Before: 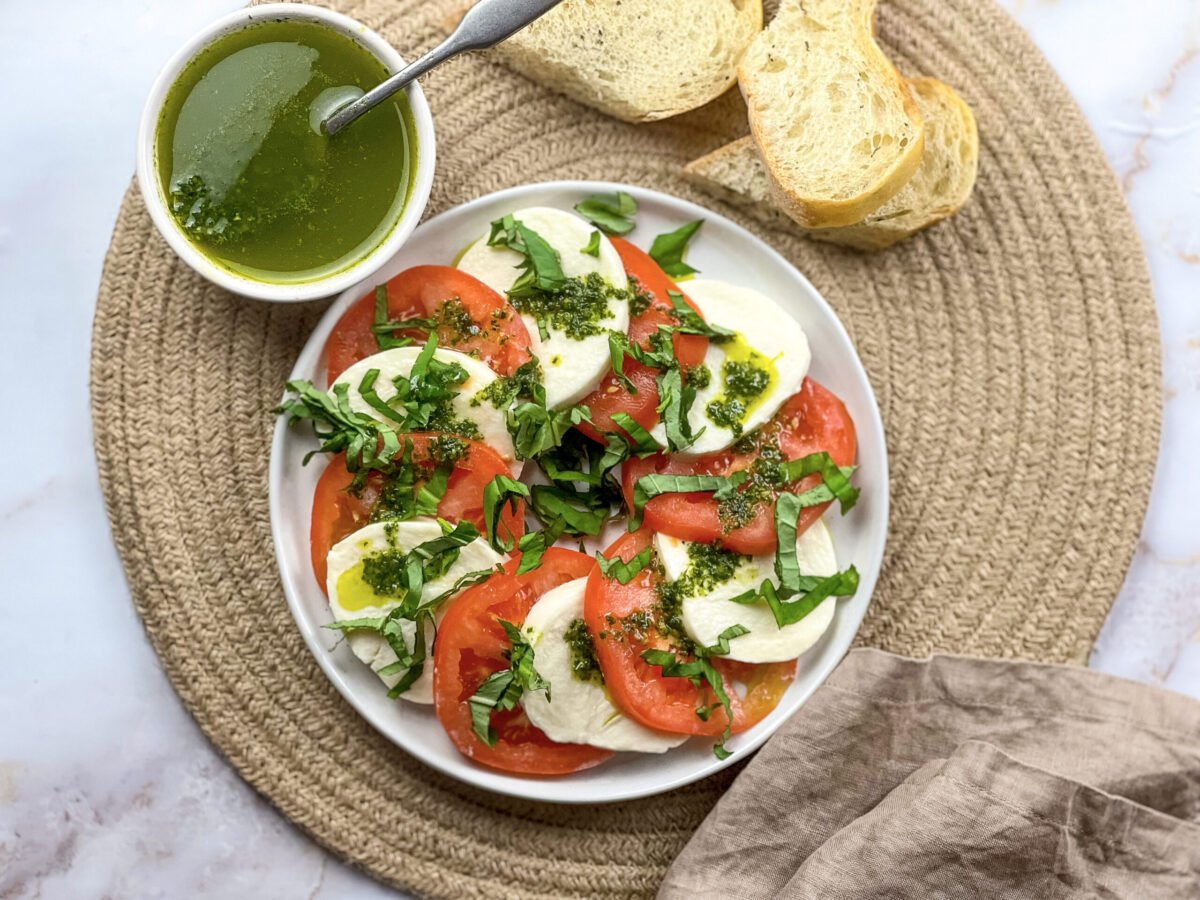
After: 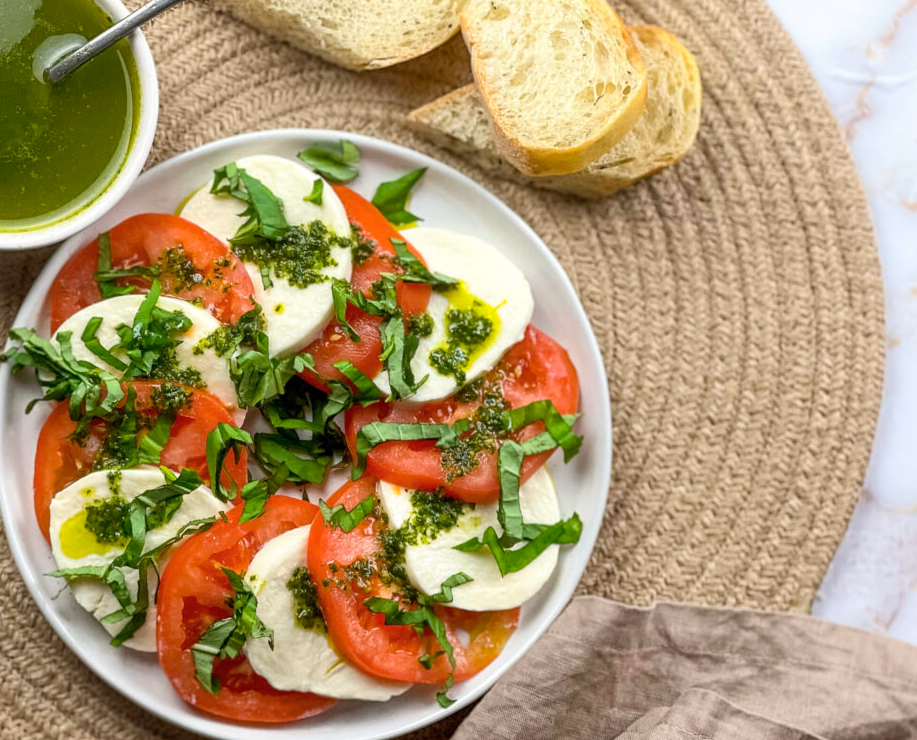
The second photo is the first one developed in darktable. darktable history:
crop: left 23.095%, top 5.827%, bottom 11.854%
contrast brightness saturation: saturation -0.05
